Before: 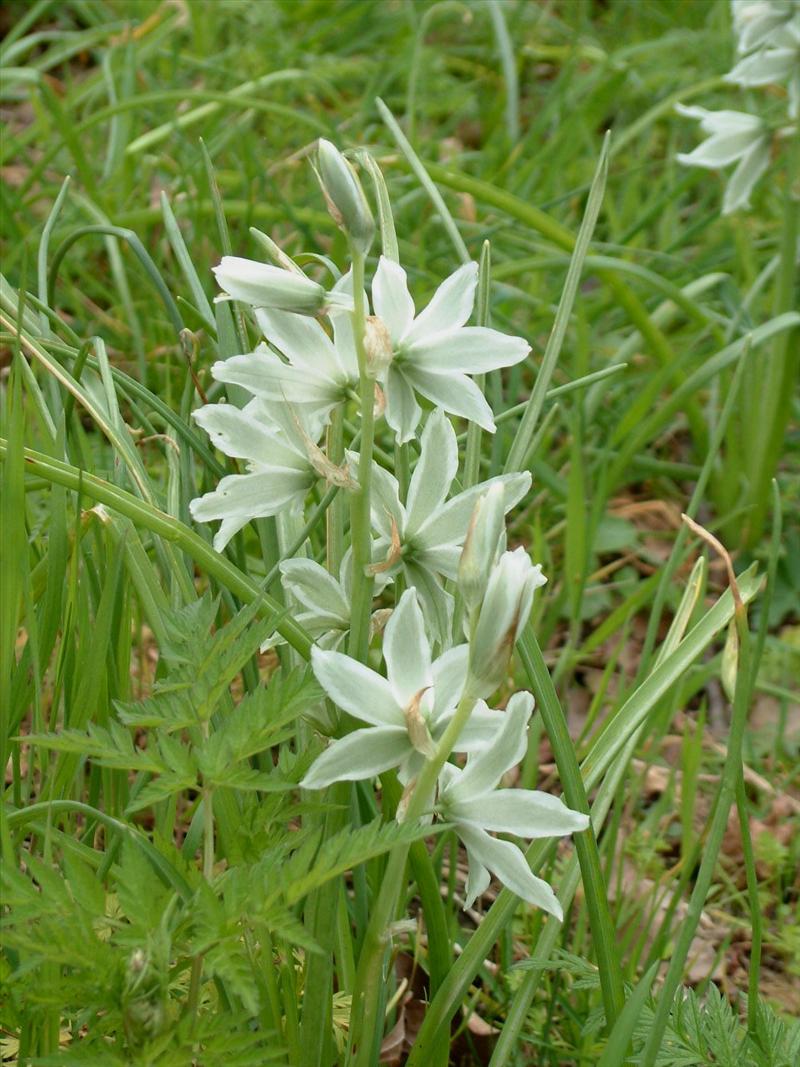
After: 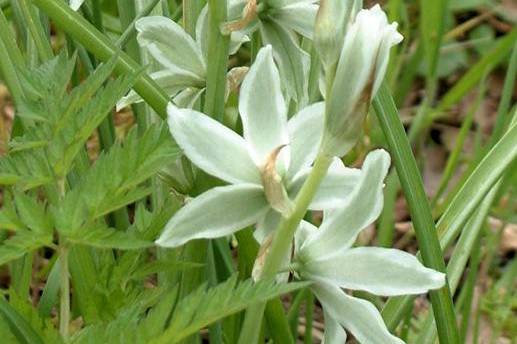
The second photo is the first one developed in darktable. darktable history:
crop: left 18.118%, top 50.852%, right 17.214%, bottom 16.831%
levels: levels [0.062, 0.494, 0.925]
